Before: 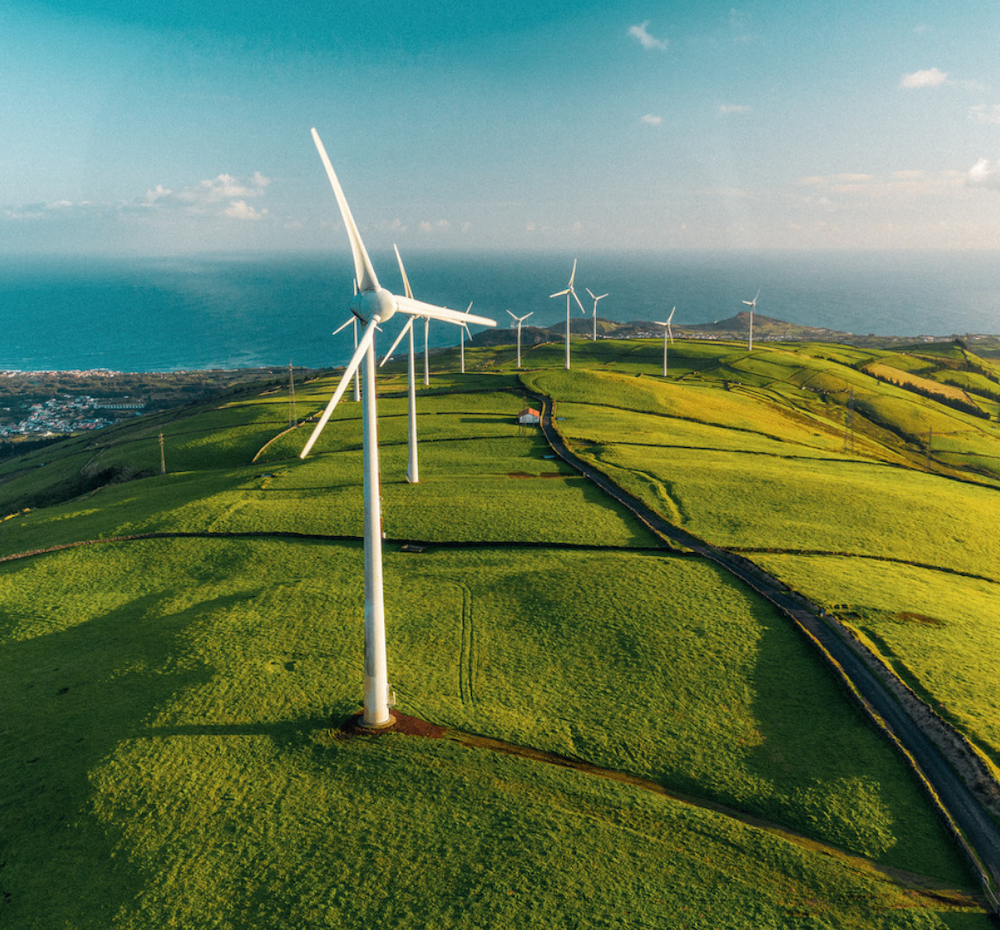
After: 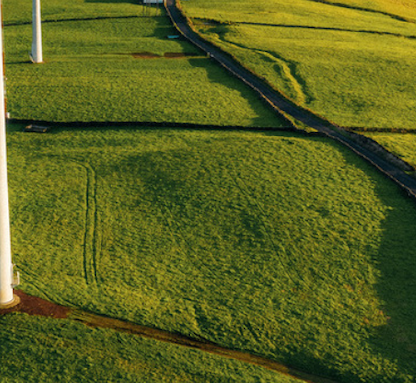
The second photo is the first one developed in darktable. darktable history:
crop: left 37.691%, top 45.266%, right 20.653%, bottom 13.543%
